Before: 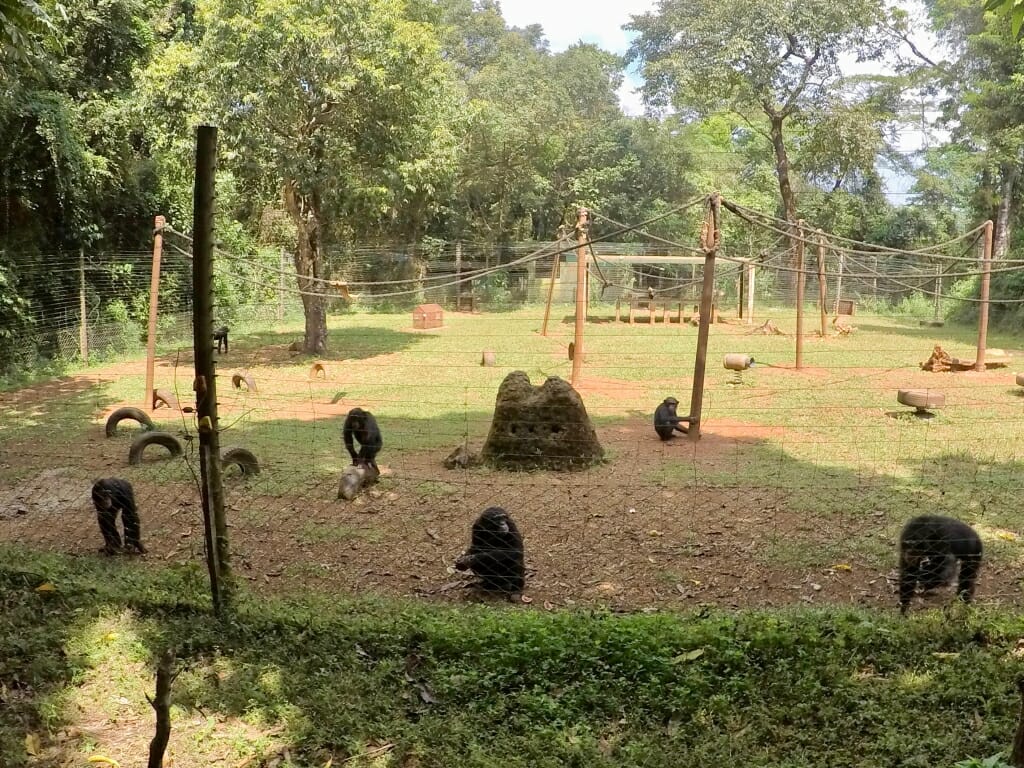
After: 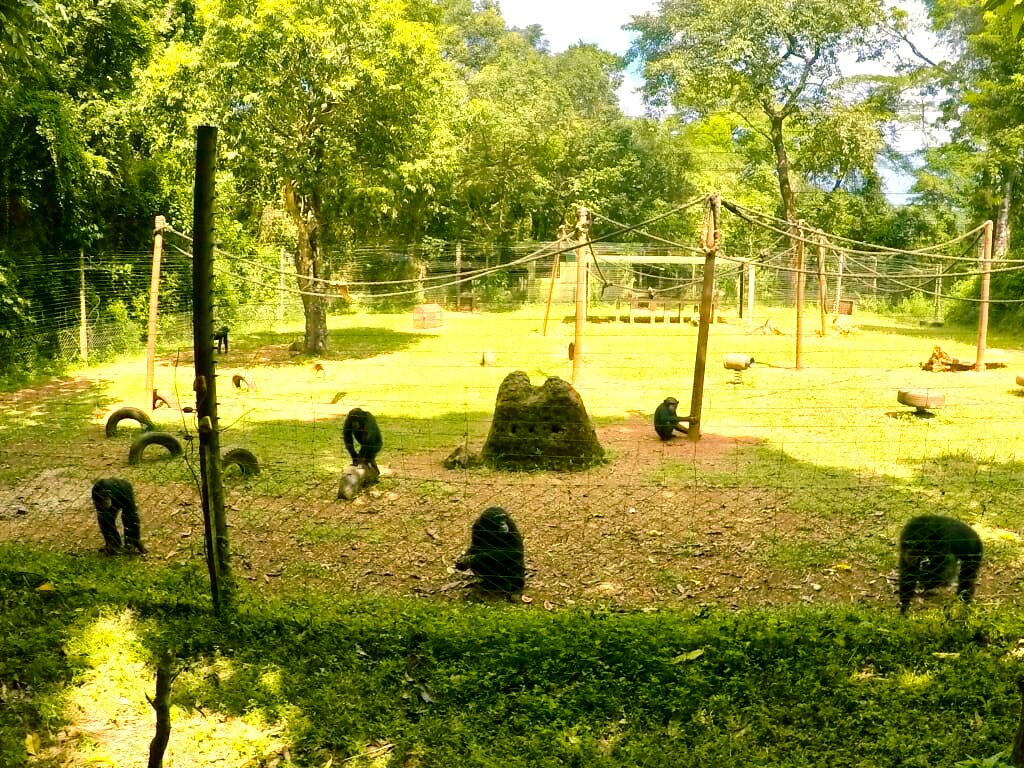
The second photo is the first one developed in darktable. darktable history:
color balance rgb: shadows lift › chroma 11.798%, shadows lift › hue 131.21°, highlights gain › luminance 6.562%, highlights gain › chroma 1.321%, highlights gain › hue 87.85°, perceptual saturation grading › global saturation 37.114%, perceptual saturation grading › shadows 34.992%
local contrast: mode bilateral grid, contrast 20, coarseness 51, detail 119%, midtone range 0.2
velvia: strength 29.58%
exposure: exposure 0.085 EV, compensate exposure bias true, compensate highlight preservation false
color zones: curves: ch0 [(0.099, 0.624) (0.257, 0.596) (0.384, 0.376) (0.529, 0.492) (0.697, 0.564) (0.768, 0.532) (0.908, 0.644)]; ch1 [(0.112, 0.564) (0.254, 0.612) (0.432, 0.676) (0.592, 0.456) (0.743, 0.684) (0.888, 0.536)]; ch2 [(0.25, 0.5) (0.469, 0.36) (0.75, 0.5)]
